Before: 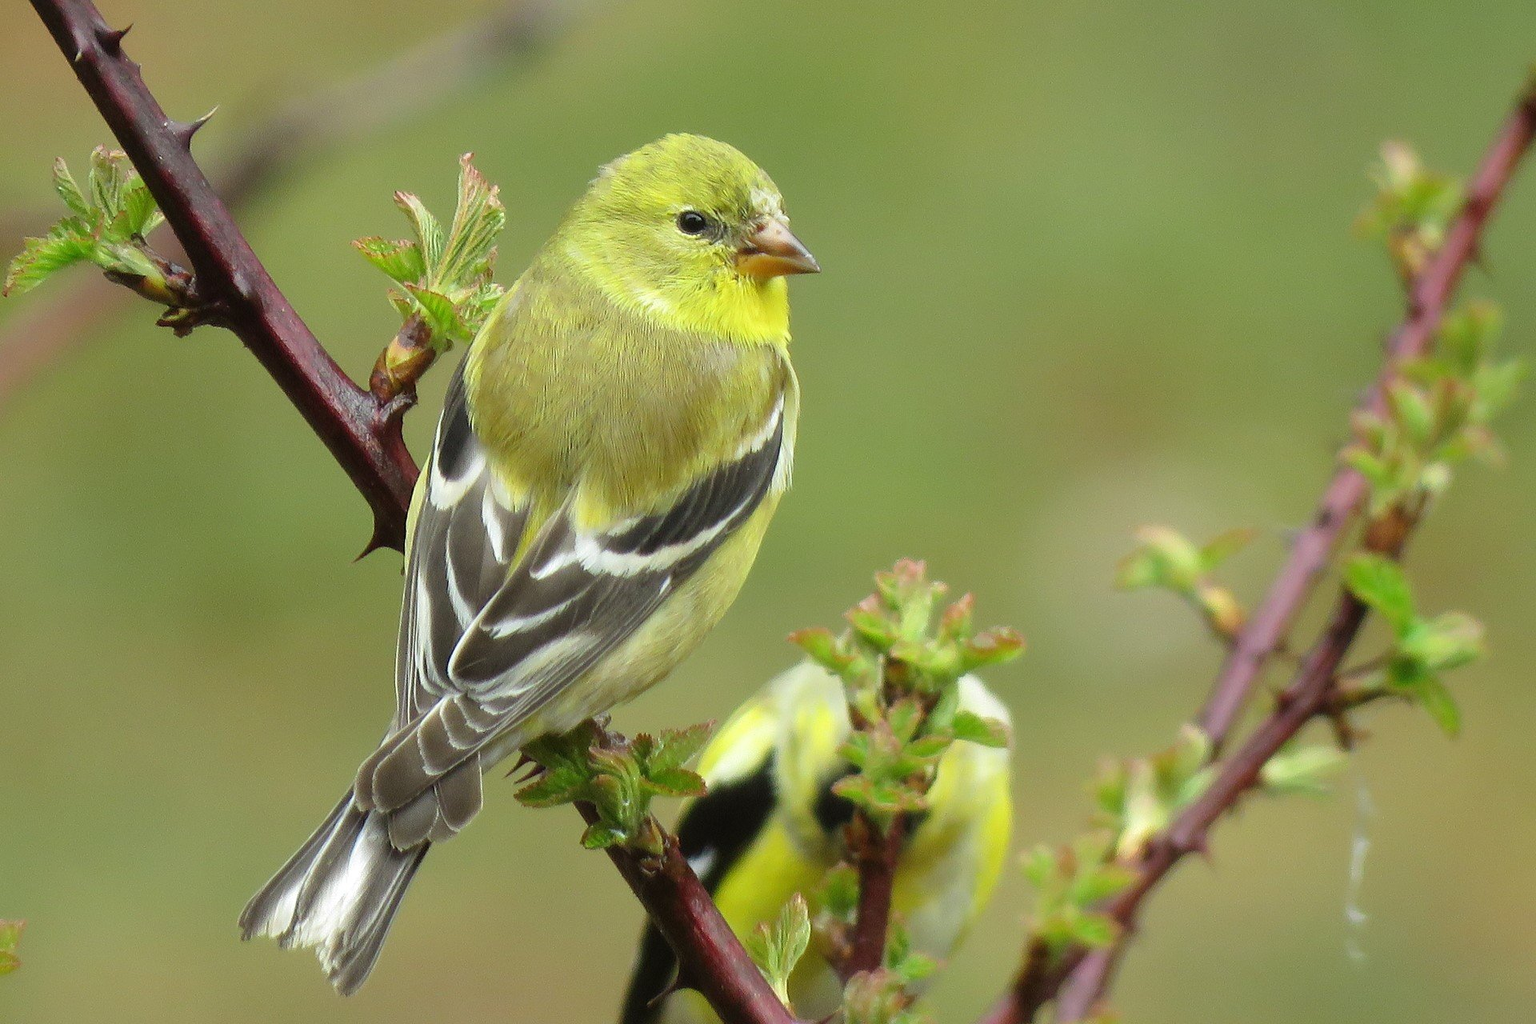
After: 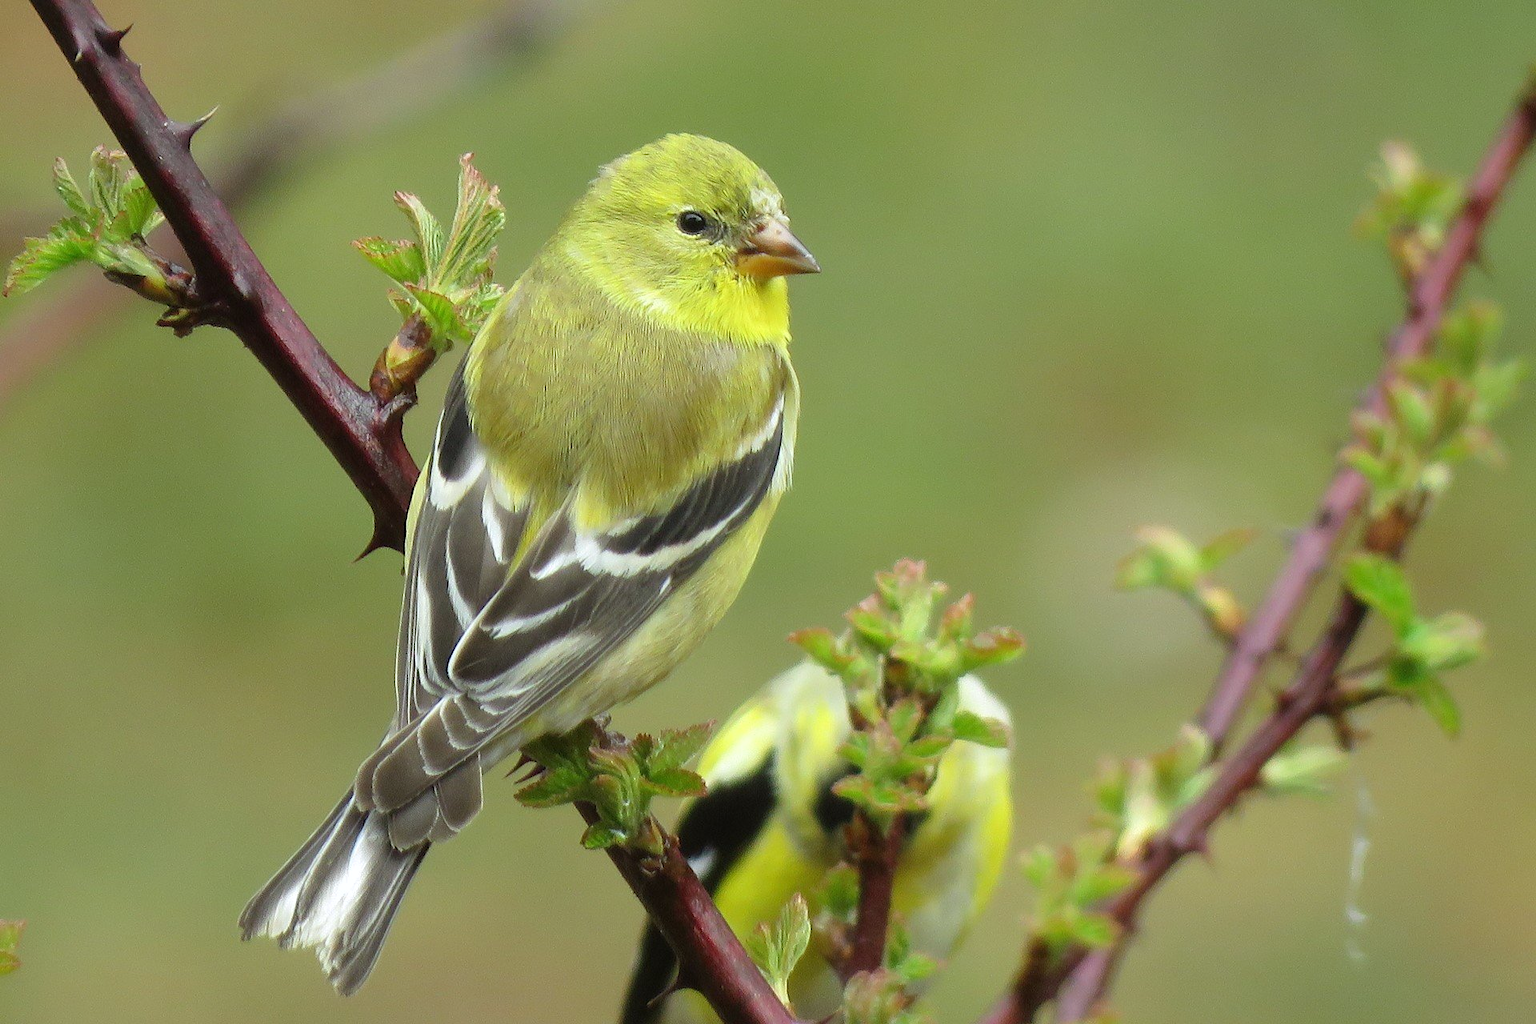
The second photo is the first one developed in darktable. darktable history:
white balance: red 0.988, blue 1.017
tone equalizer: on, module defaults
